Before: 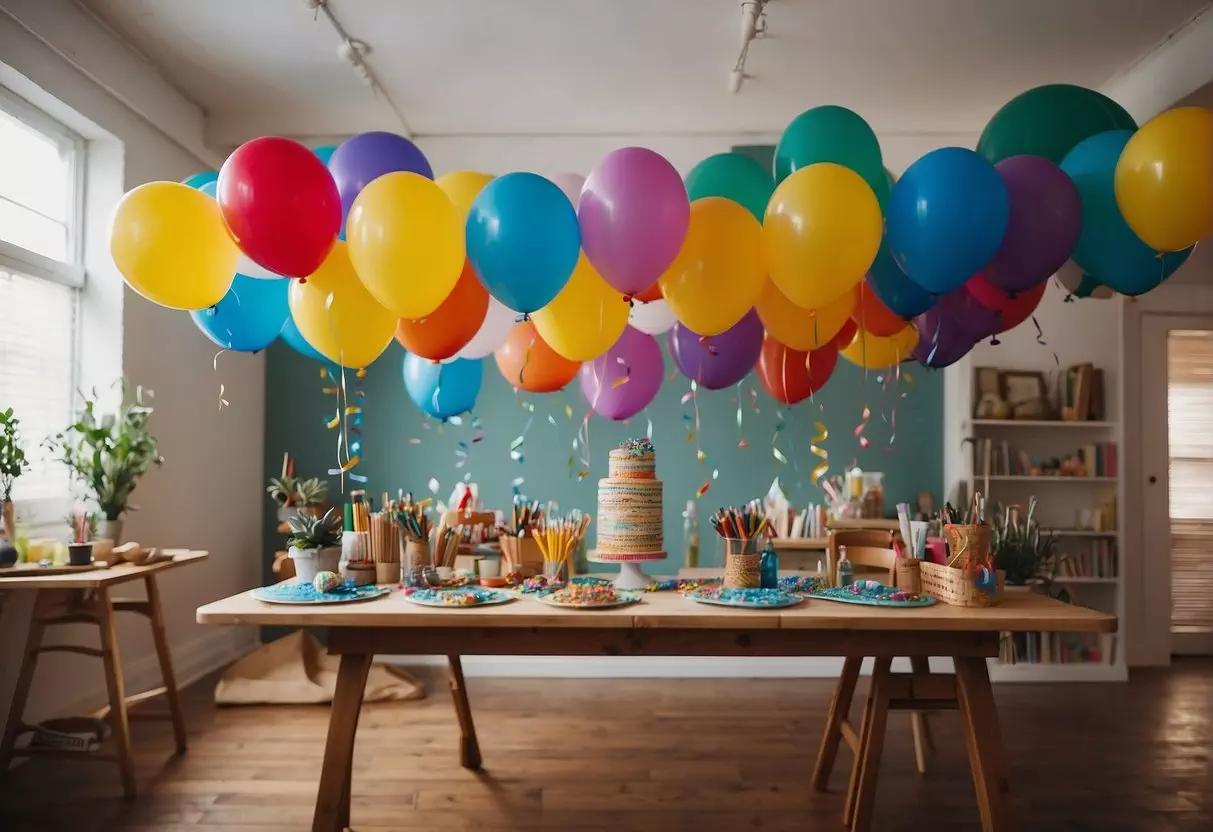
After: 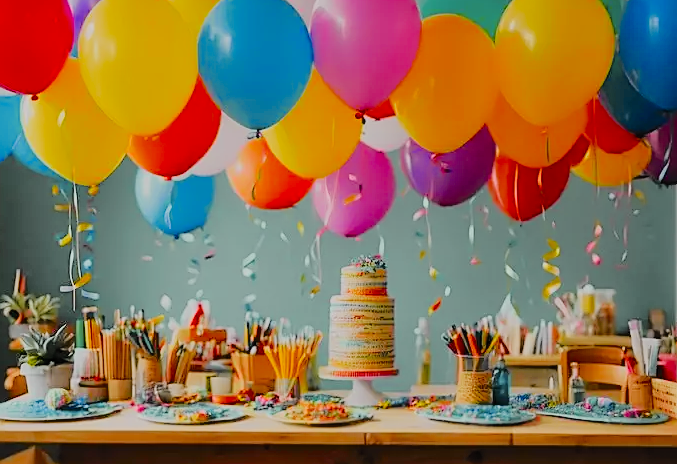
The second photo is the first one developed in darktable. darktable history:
tone curve: curves: ch0 [(0, 0) (0.168, 0.142) (0.359, 0.44) (0.469, 0.544) (0.634, 0.722) (0.858, 0.903) (1, 0.968)]; ch1 [(0, 0) (0.437, 0.453) (0.472, 0.47) (0.502, 0.502) (0.54, 0.534) (0.57, 0.592) (0.618, 0.66) (0.699, 0.749) (0.859, 0.919) (1, 1)]; ch2 [(0, 0) (0.33, 0.301) (0.421, 0.443) (0.476, 0.498) (0.505, 0.503) (0.547, 0.557) (0.586, 0.634) (0.608, 0.676) (1, 1)], color space Lab, independent channels, preserve colors none
sharpen: on, module defaults
crop and rotate: left 22.13%, top 22.054%, right 22.026%, bottom 22.102%
shadows and highlights: shadows 37.27, highlights -28.18, soften with gaussian
filmic rgb: white relative exposure 8 EV, threshold 3 EV, hardness 2.44, latitude 10.07%, contrast 0.72, highlights saturation mix 10%, shadows ↔ highlights balance 1.38%, color science v4 (2020), enable highlight reconstruction true
